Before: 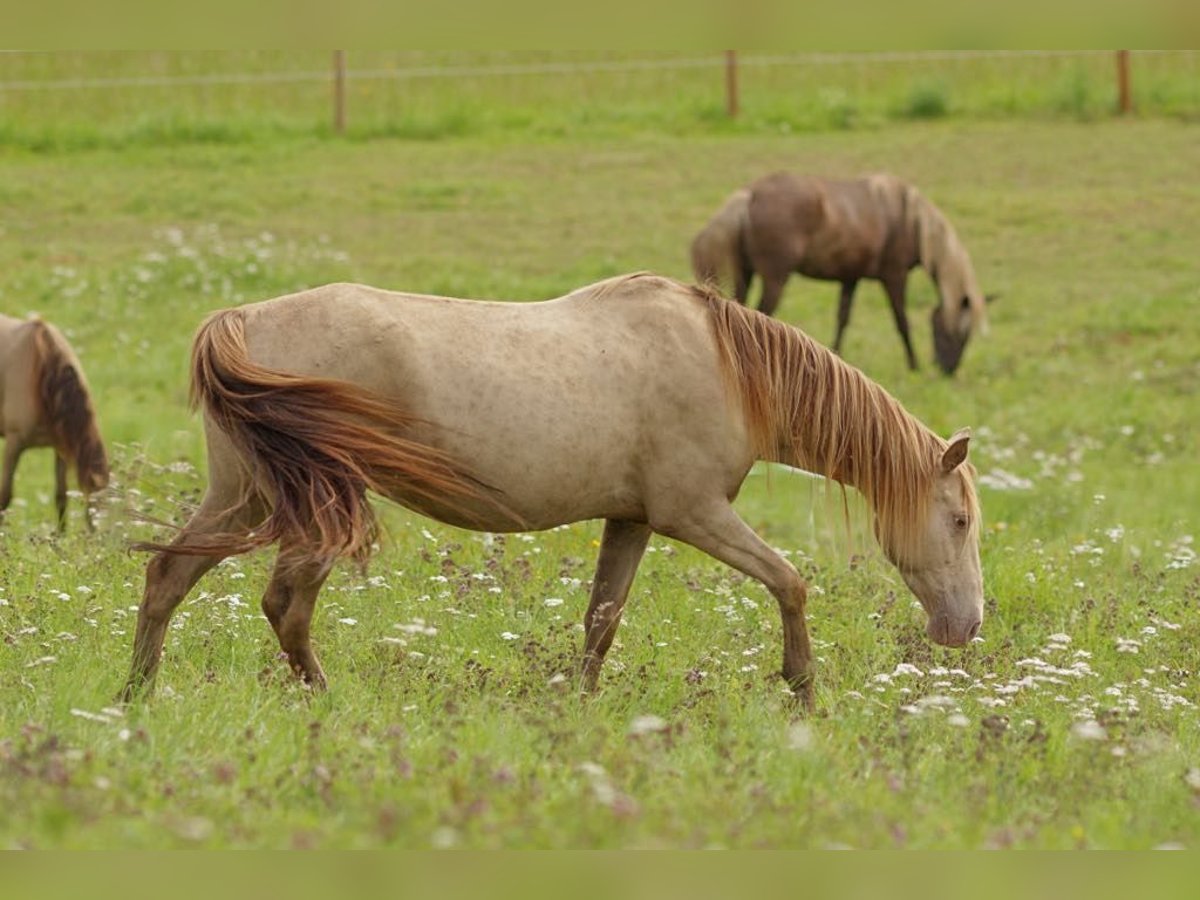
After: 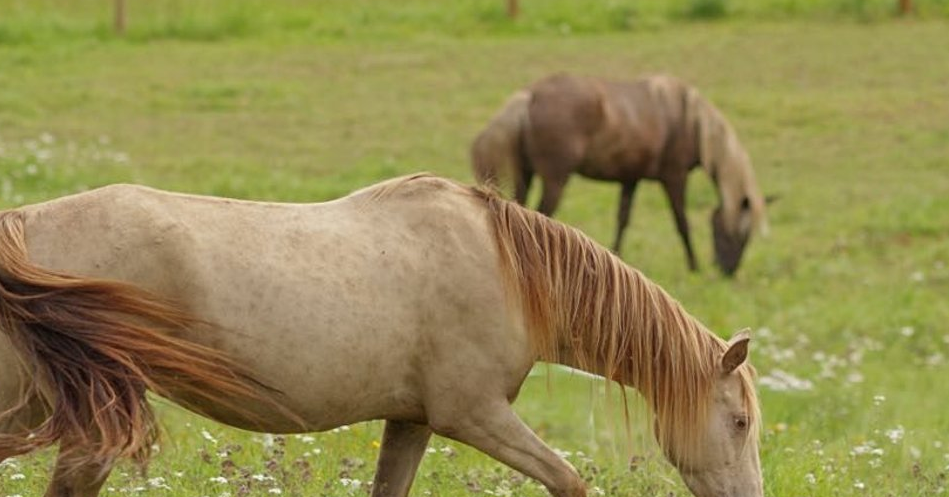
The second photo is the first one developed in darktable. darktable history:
crop: left 18.337%, top 11.079%, right 2.511%, bottom 33.642%
